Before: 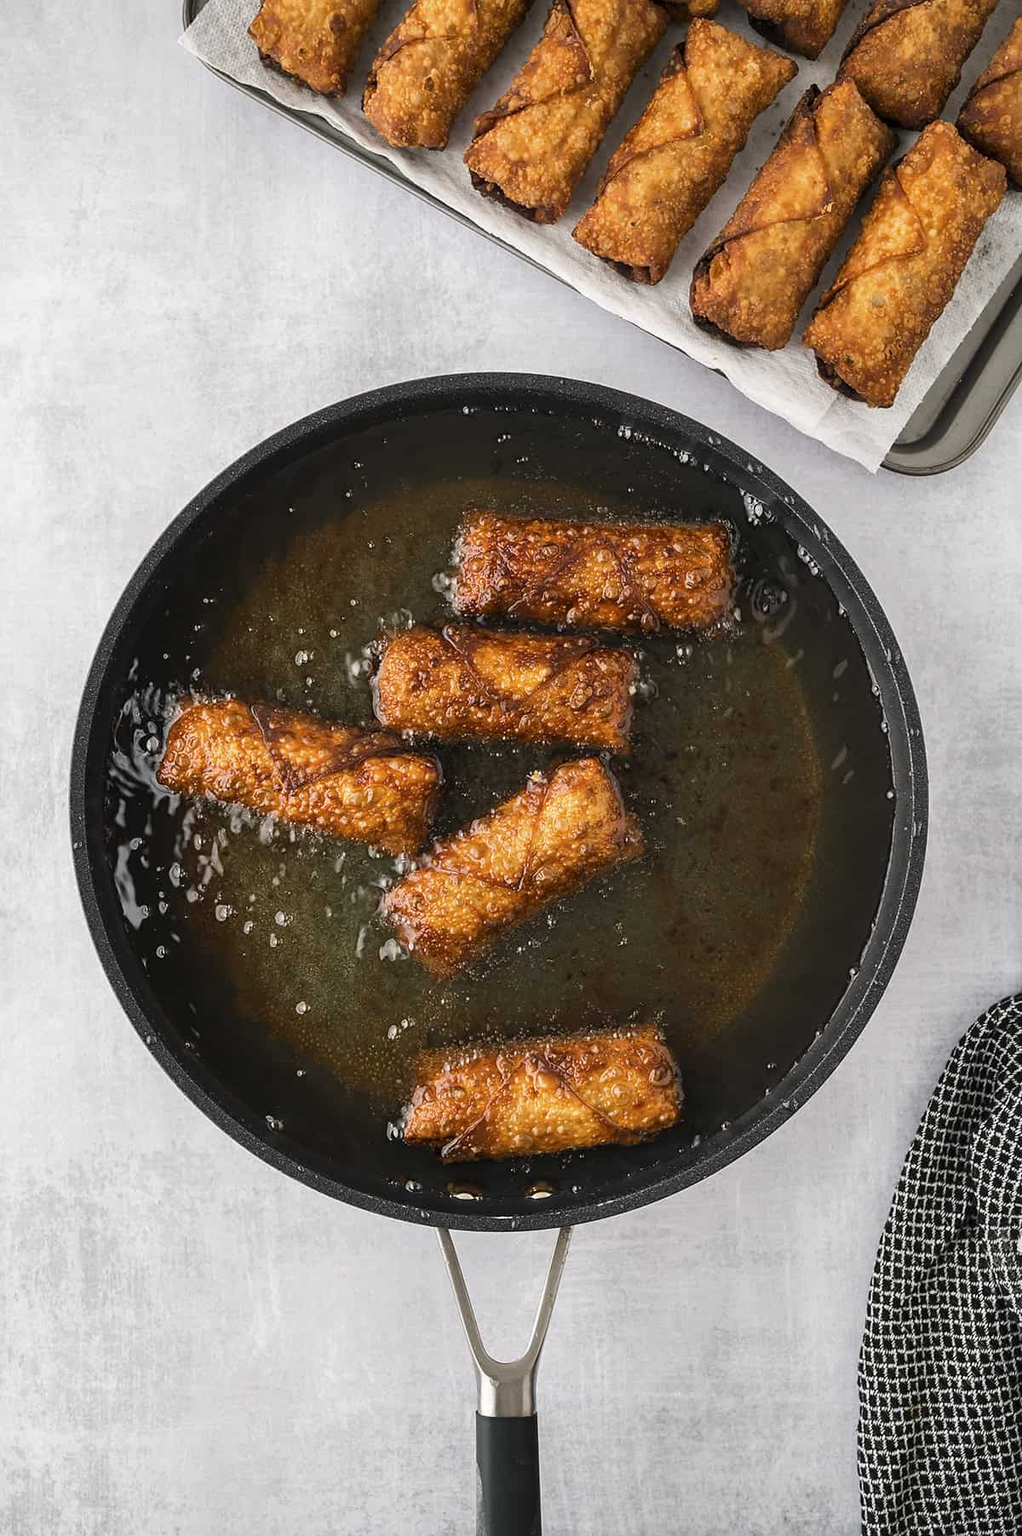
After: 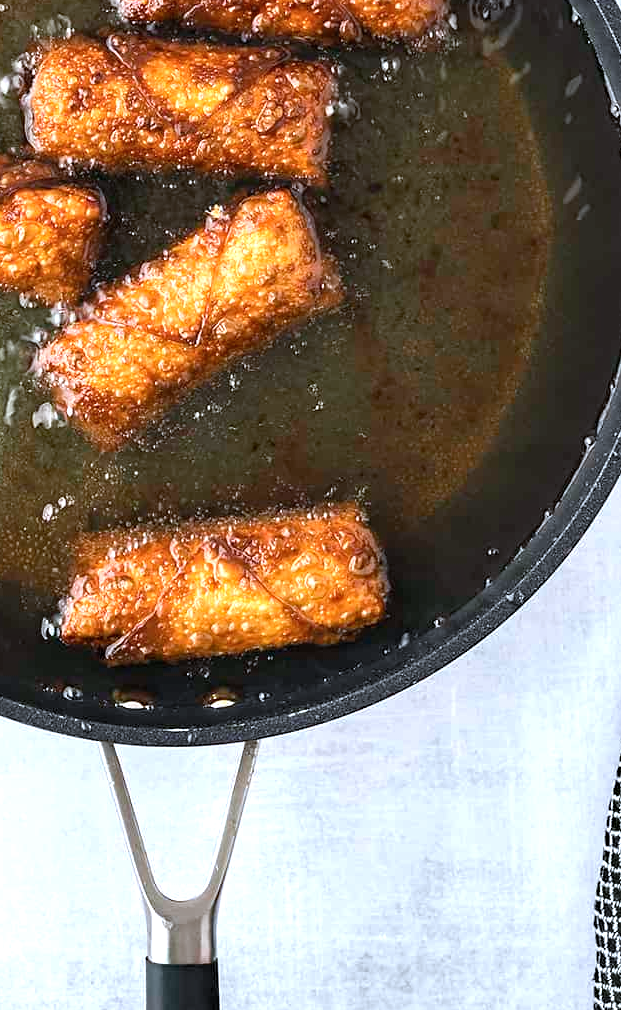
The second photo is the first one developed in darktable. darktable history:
exposure: black level correction 0, exposure 0.7 EV, compensate exposure bias true, compensate highlight preservation false
color calibration: x 0.37, y 0.377, temperature 4289.93 K
crop: left 34.479%, top 38.822%, right 13.718%, bottom 5.172%
haze removal: adaptive false
